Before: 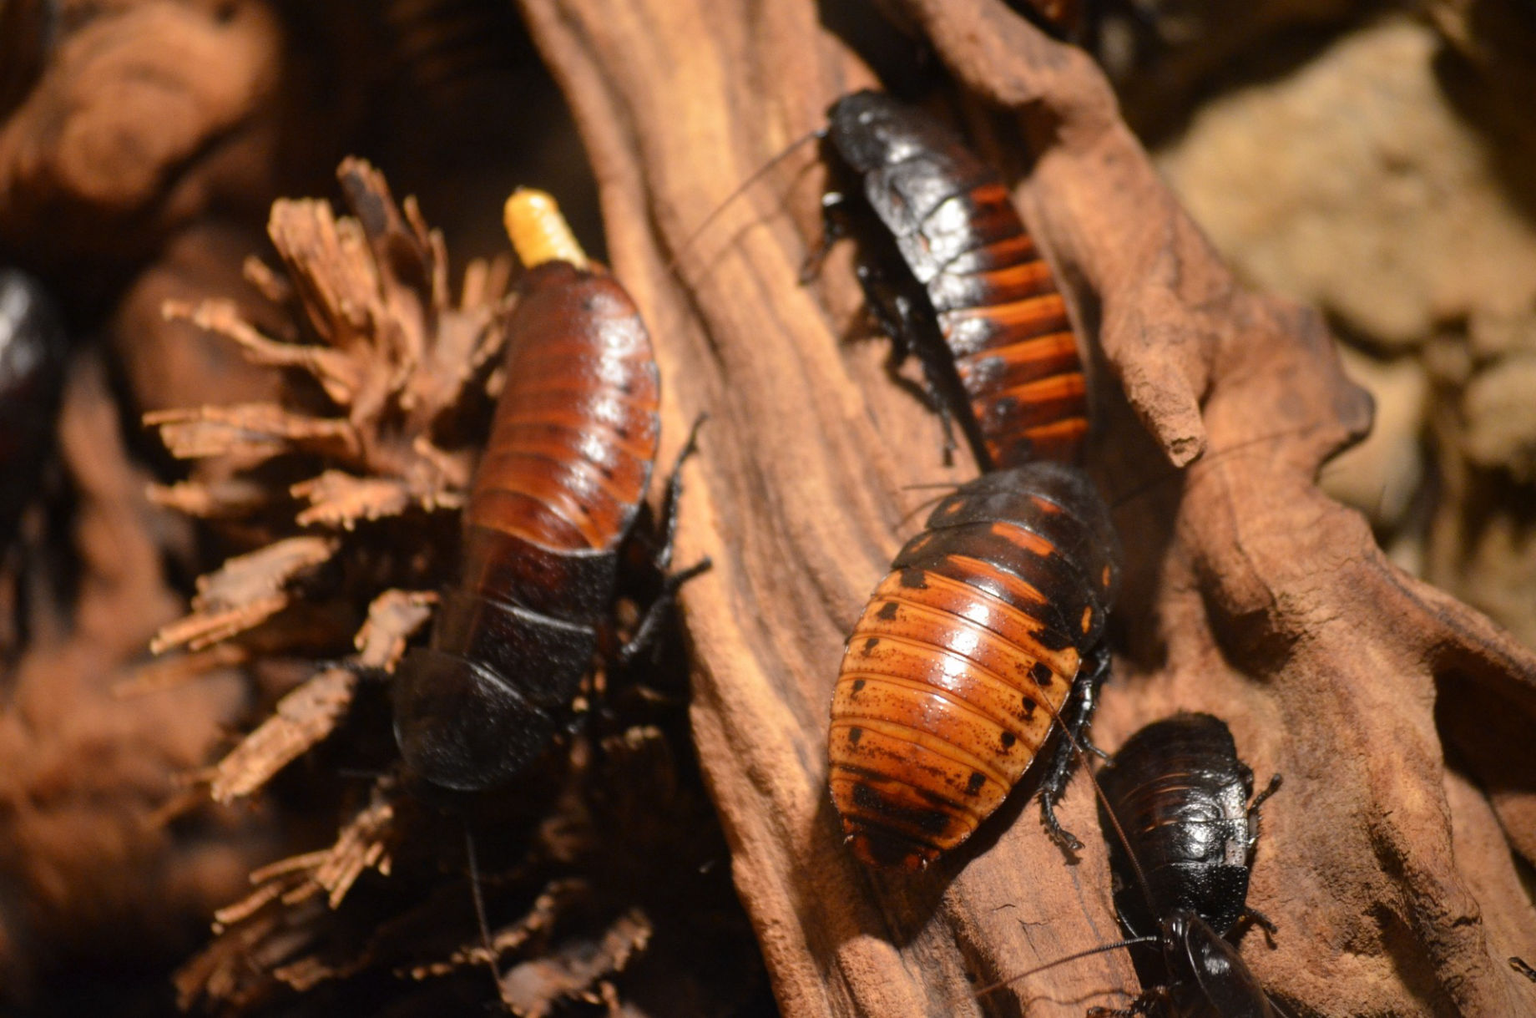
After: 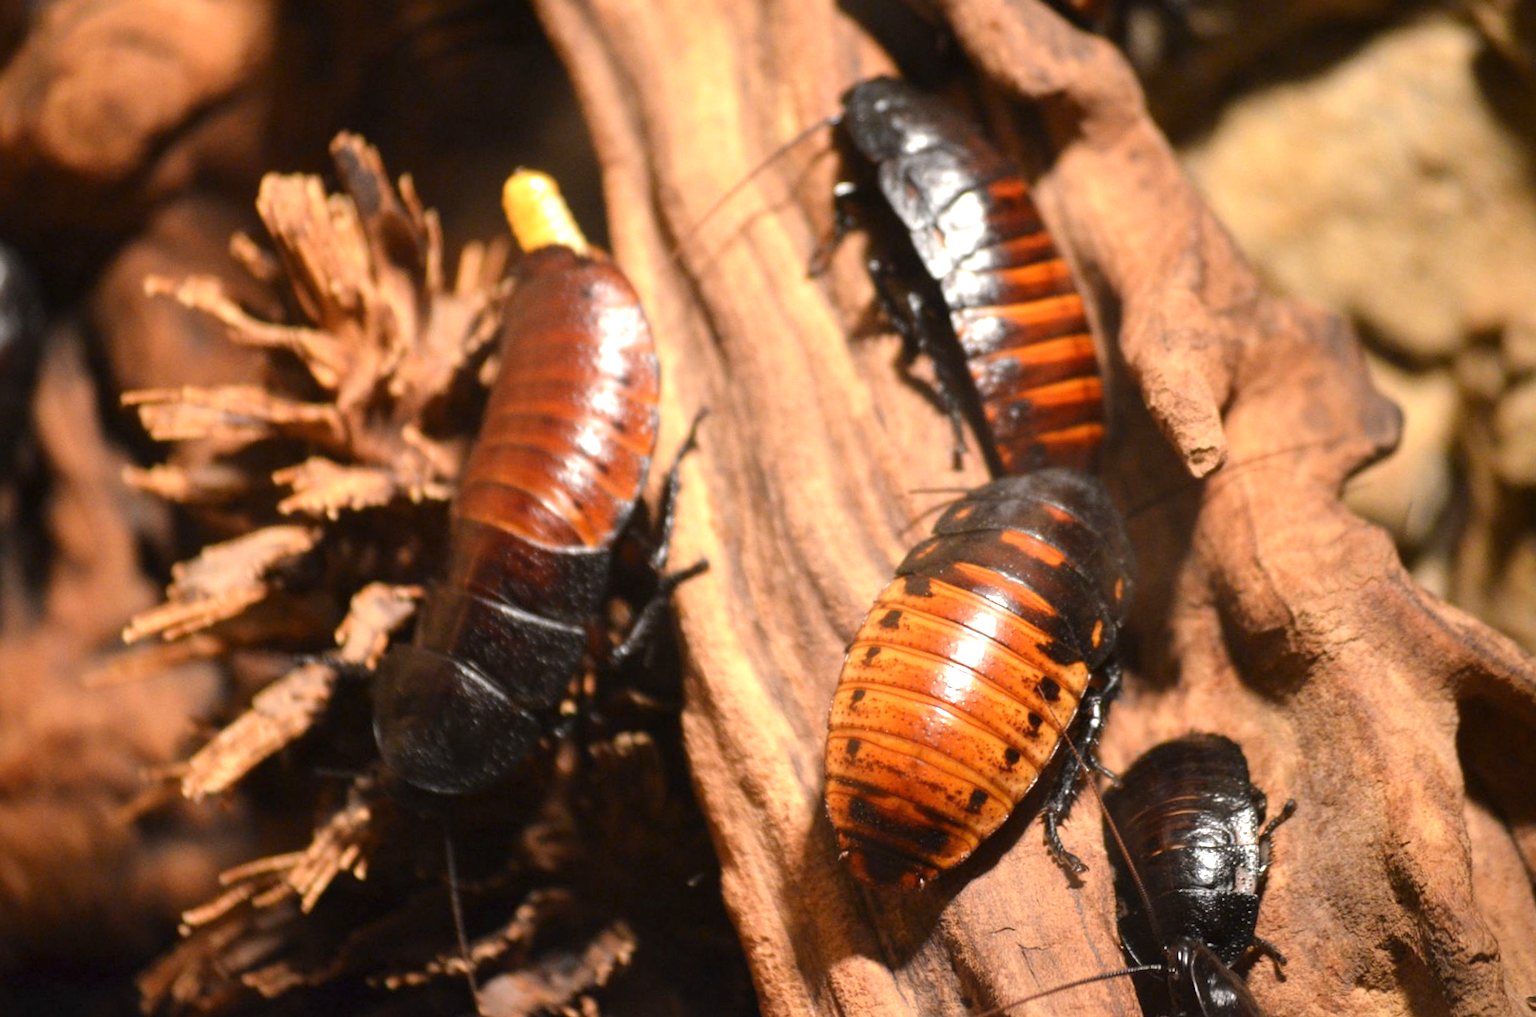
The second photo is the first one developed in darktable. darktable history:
crop and rotate: angle -1.55°
exposure: exposure 0.696 EV, compensate exposure bias true, compensate highlight preservation false
